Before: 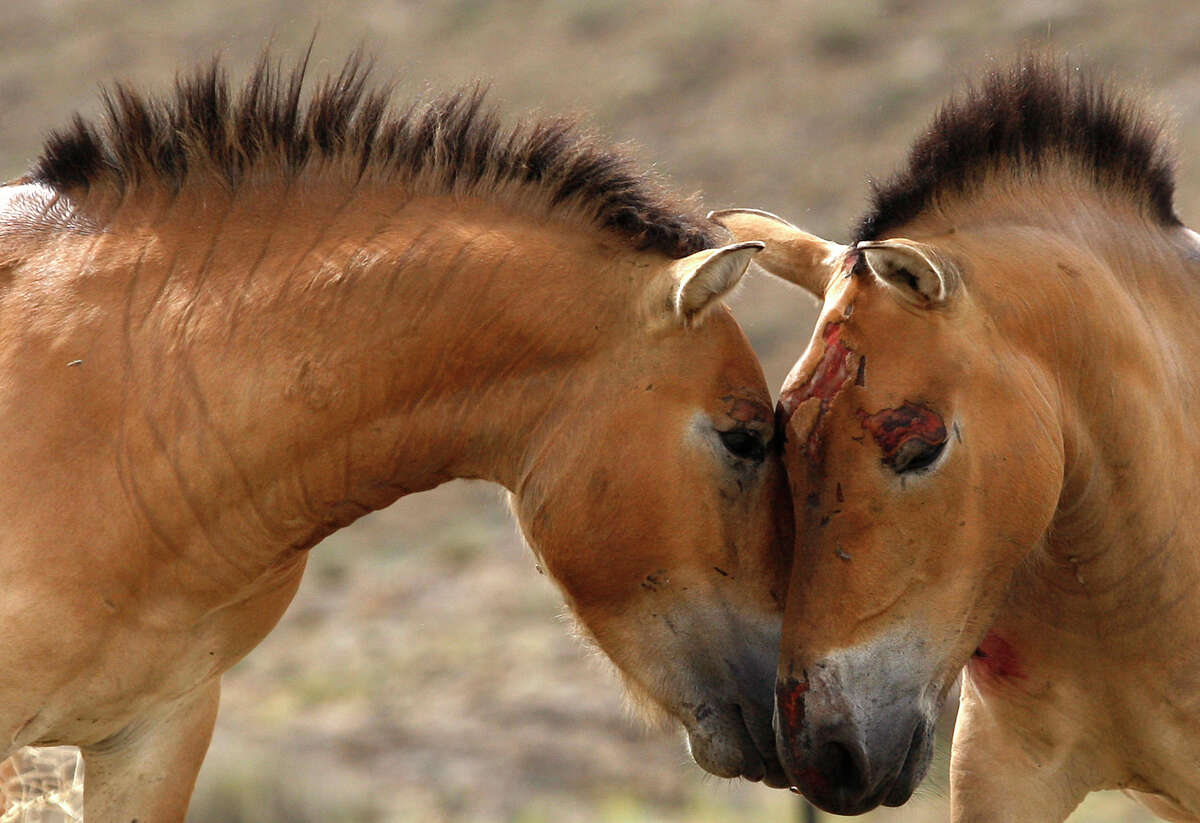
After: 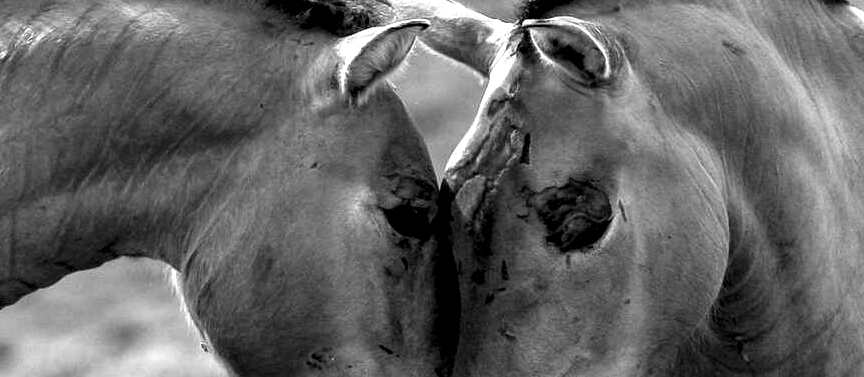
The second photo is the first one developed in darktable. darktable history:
monochrome: a 32, b 64, size 2.3
local contrast: highlights 65%, shadows 54%, detail 169%, midtone range 0.514
crop and rotate: left 27.938%, top 27.046%, bottom 27.046%
contrast equalizer: octaves 7, y [[0.6 ×6], [0.55 ×6], [0 ×6], [0 ×6], [0 ×6]], mix 0.35
